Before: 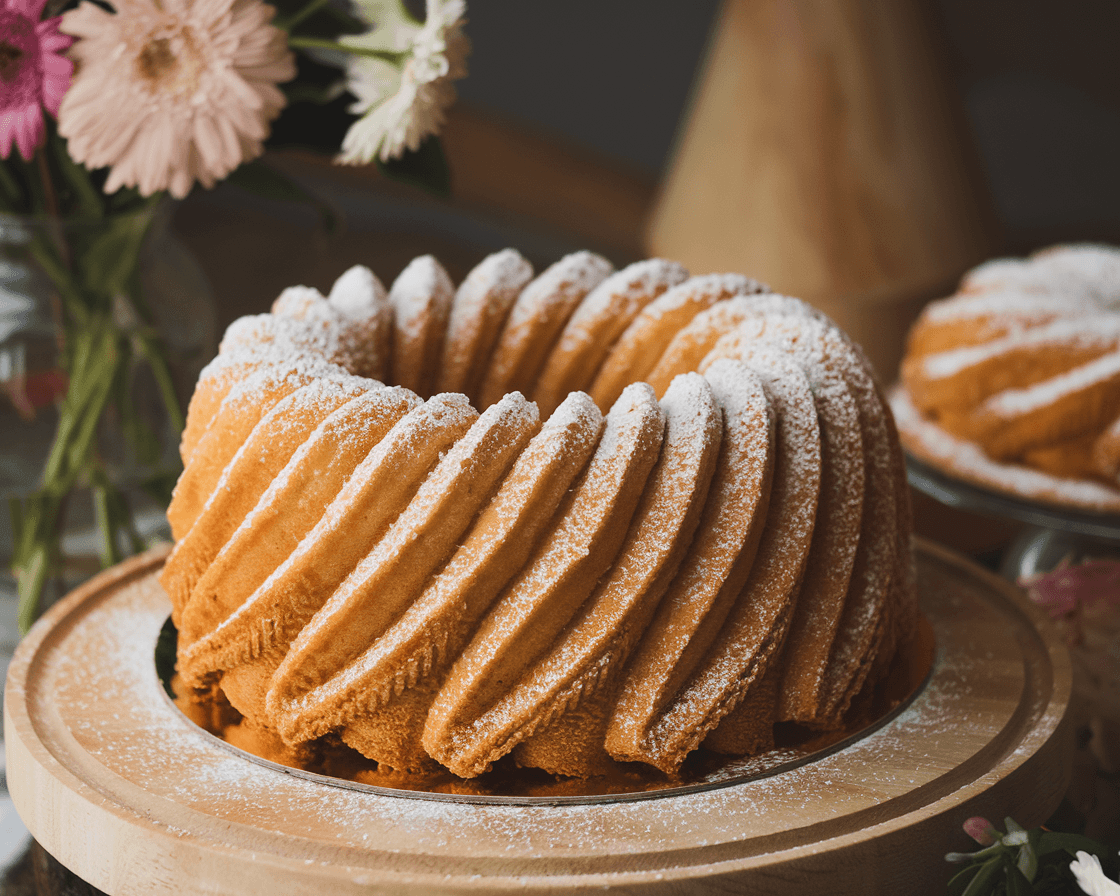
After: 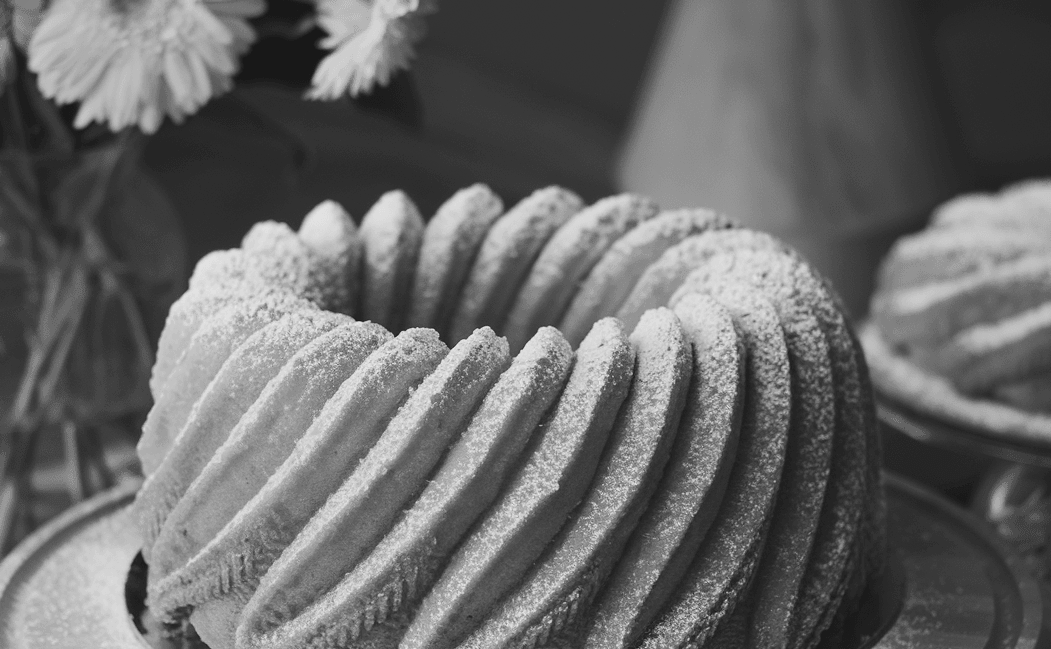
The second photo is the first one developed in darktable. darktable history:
white balance: red 0.986, blue 1.01
monochrome: size 1
crop: left 2.737%, top 7.287%, right 3.421%, bottom 20.179%
